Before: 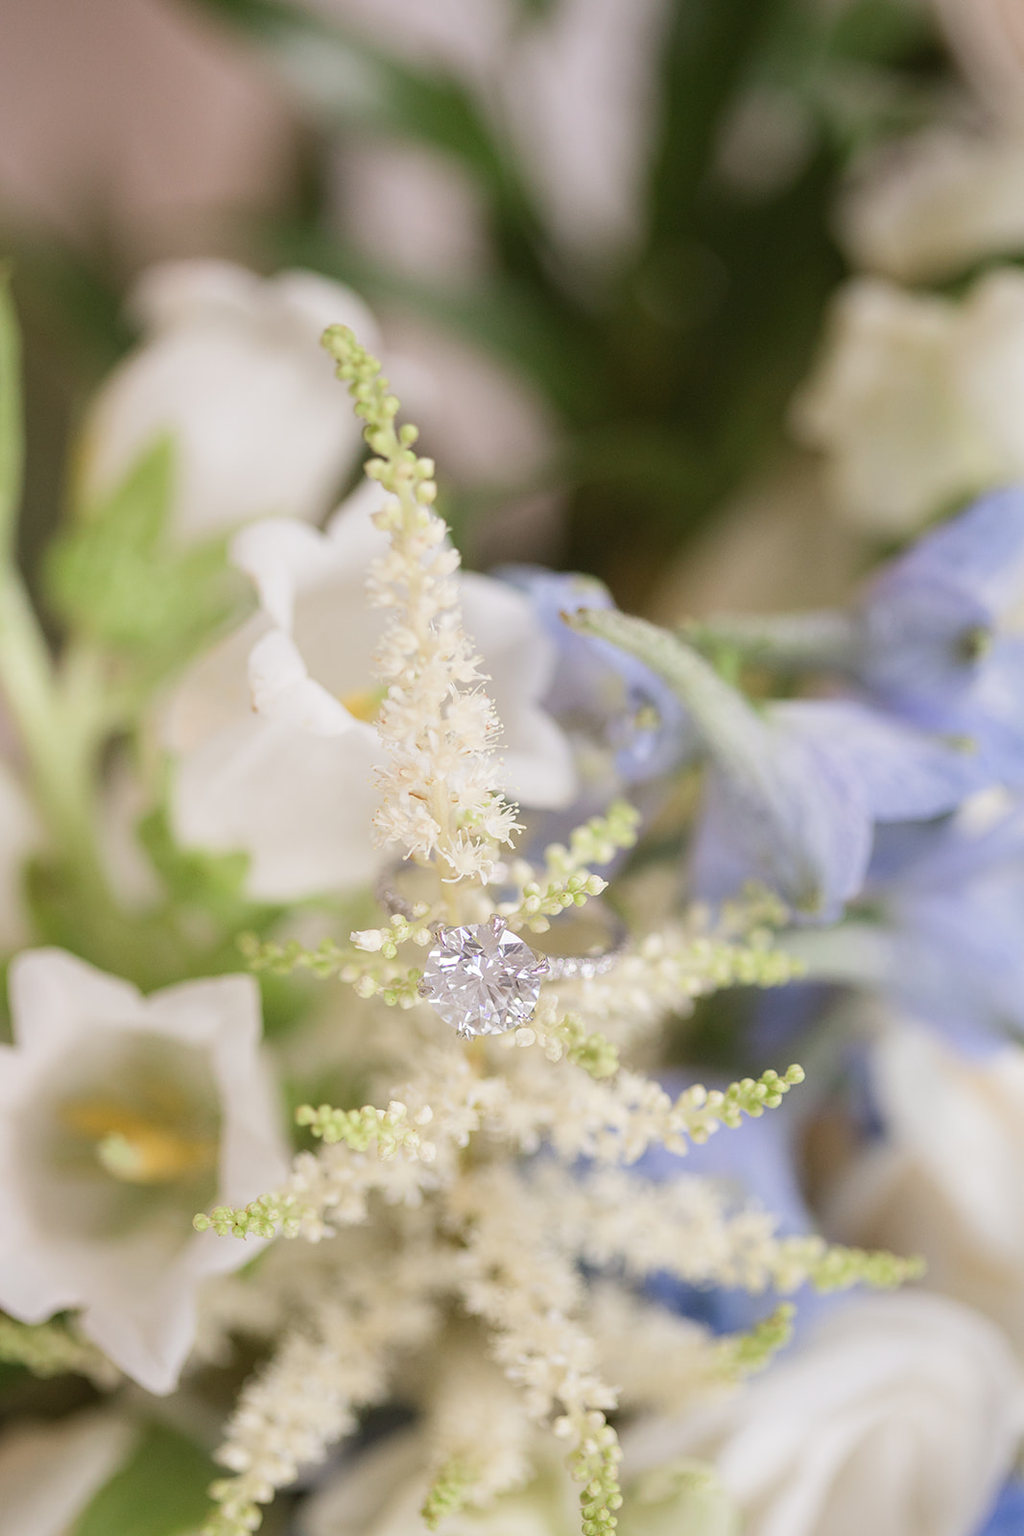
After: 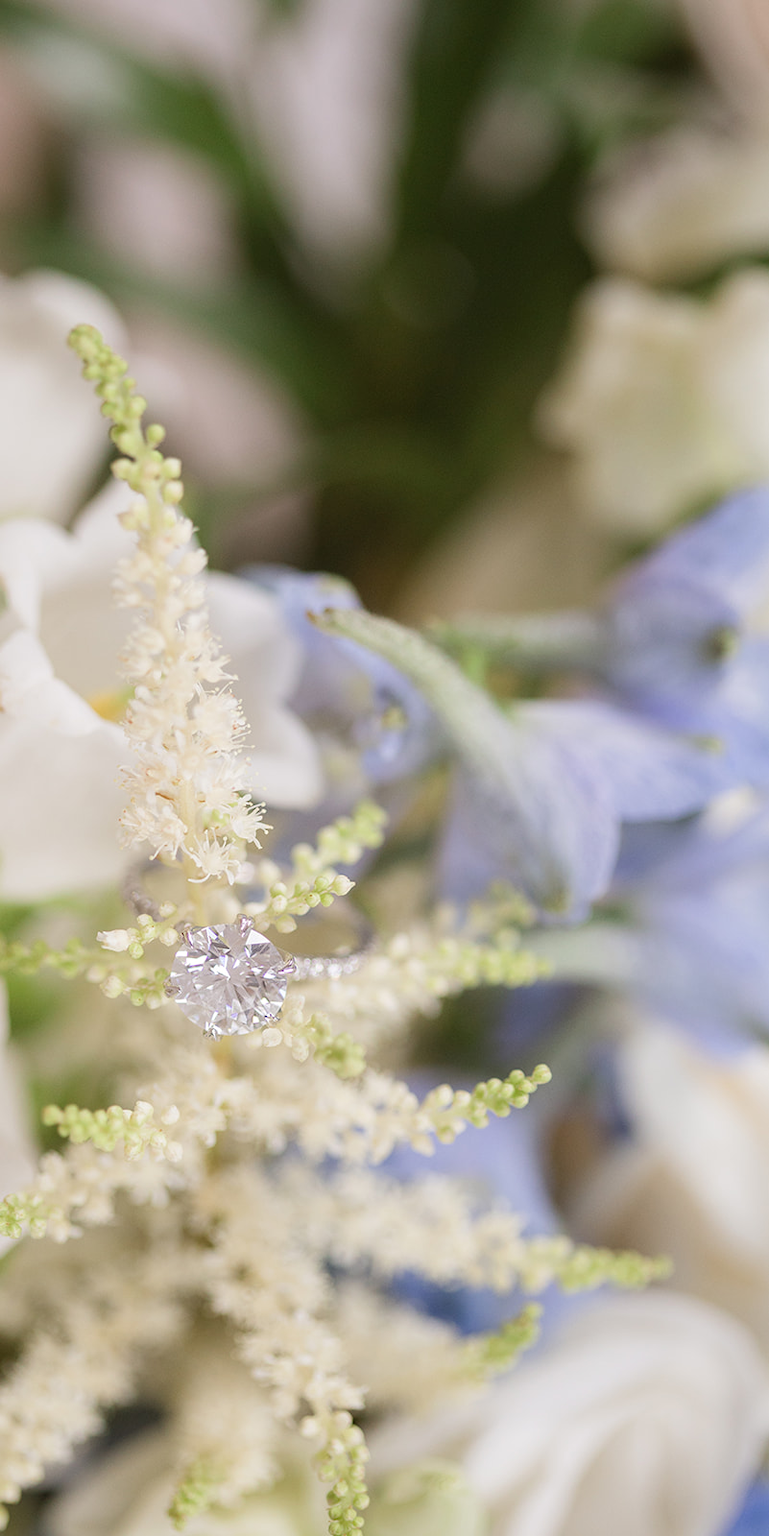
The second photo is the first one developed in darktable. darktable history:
crop and rotate: left 24.827%
